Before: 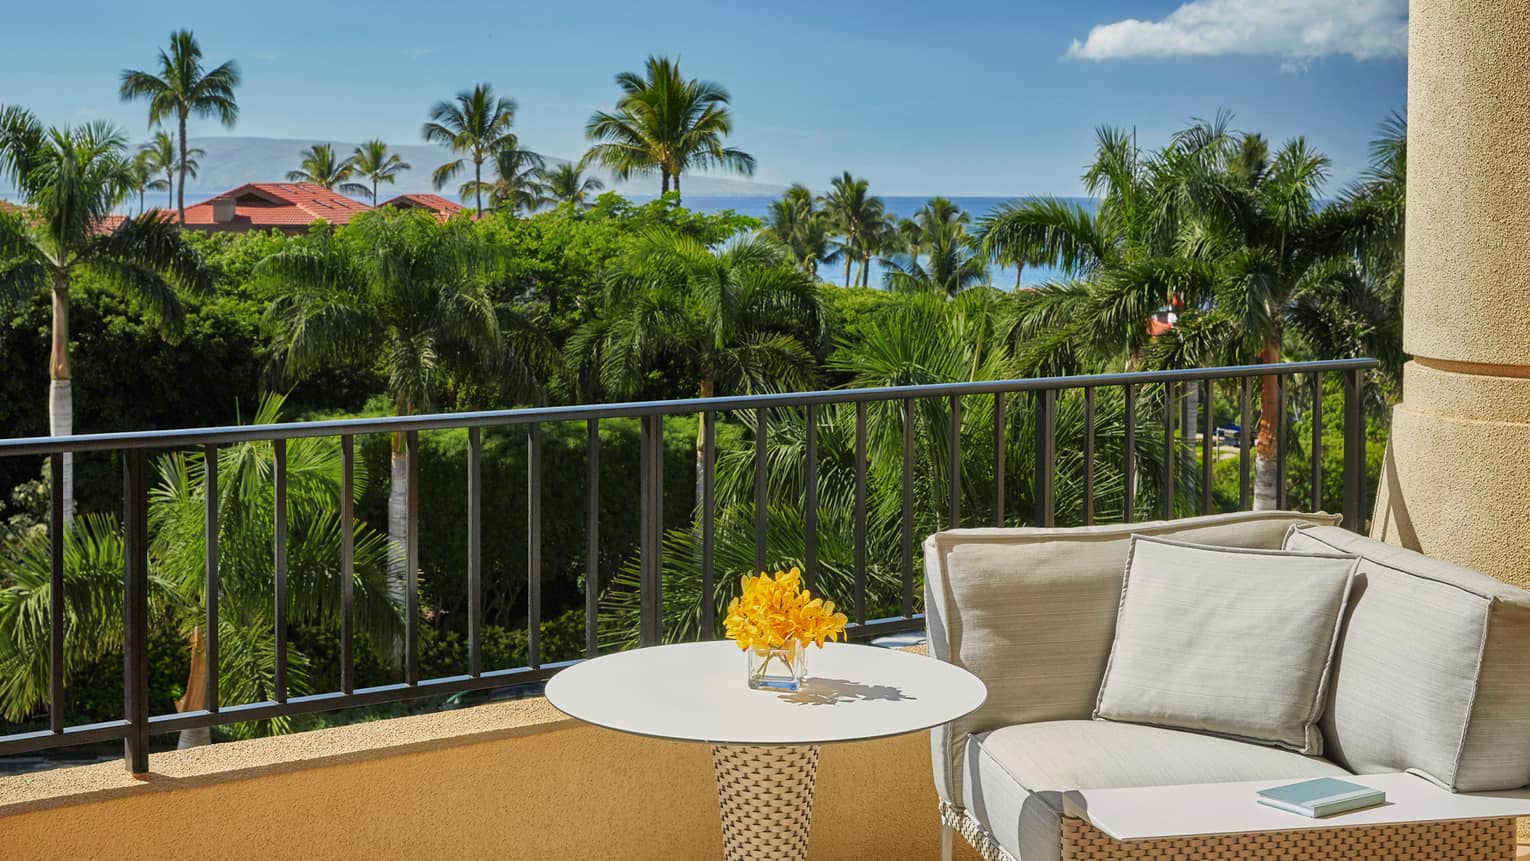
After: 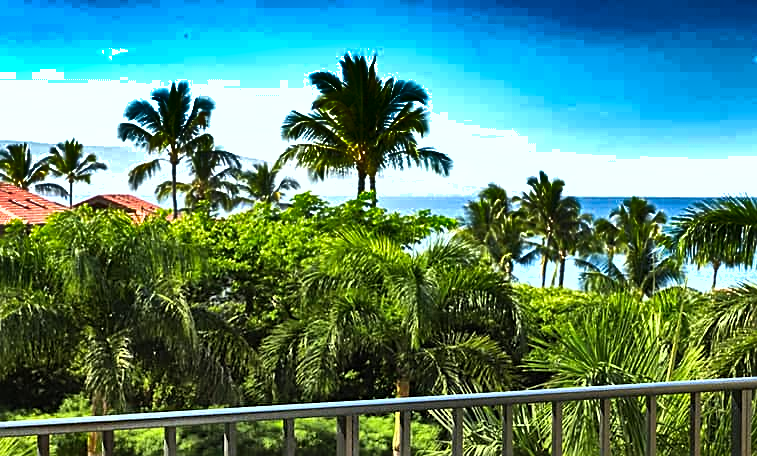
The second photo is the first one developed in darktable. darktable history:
sharpen: on, module defaults
shadows and highlights: radius 123.39, shadows 99.51, white point adjustment -3.15, highlights -98.41, soften with gaussian
levels: levels [0, 0.374, 0.749]
tone equalizer: -8 EV -0.44 EV, -7 EV -0.355 EV, -6 EV -0.306 EV, -5 EV -0.208 EV, -3 EV 0.256 EV, -2 EV 0.326 EV, -1 EV 0.375 EV, +0 EV 0.431 EV, edges refinement/feathering 500, mask exposure compensation -1.57 EV, preserve details no
crop: left 19.892%, right 30.584%, bottom 46.954%
